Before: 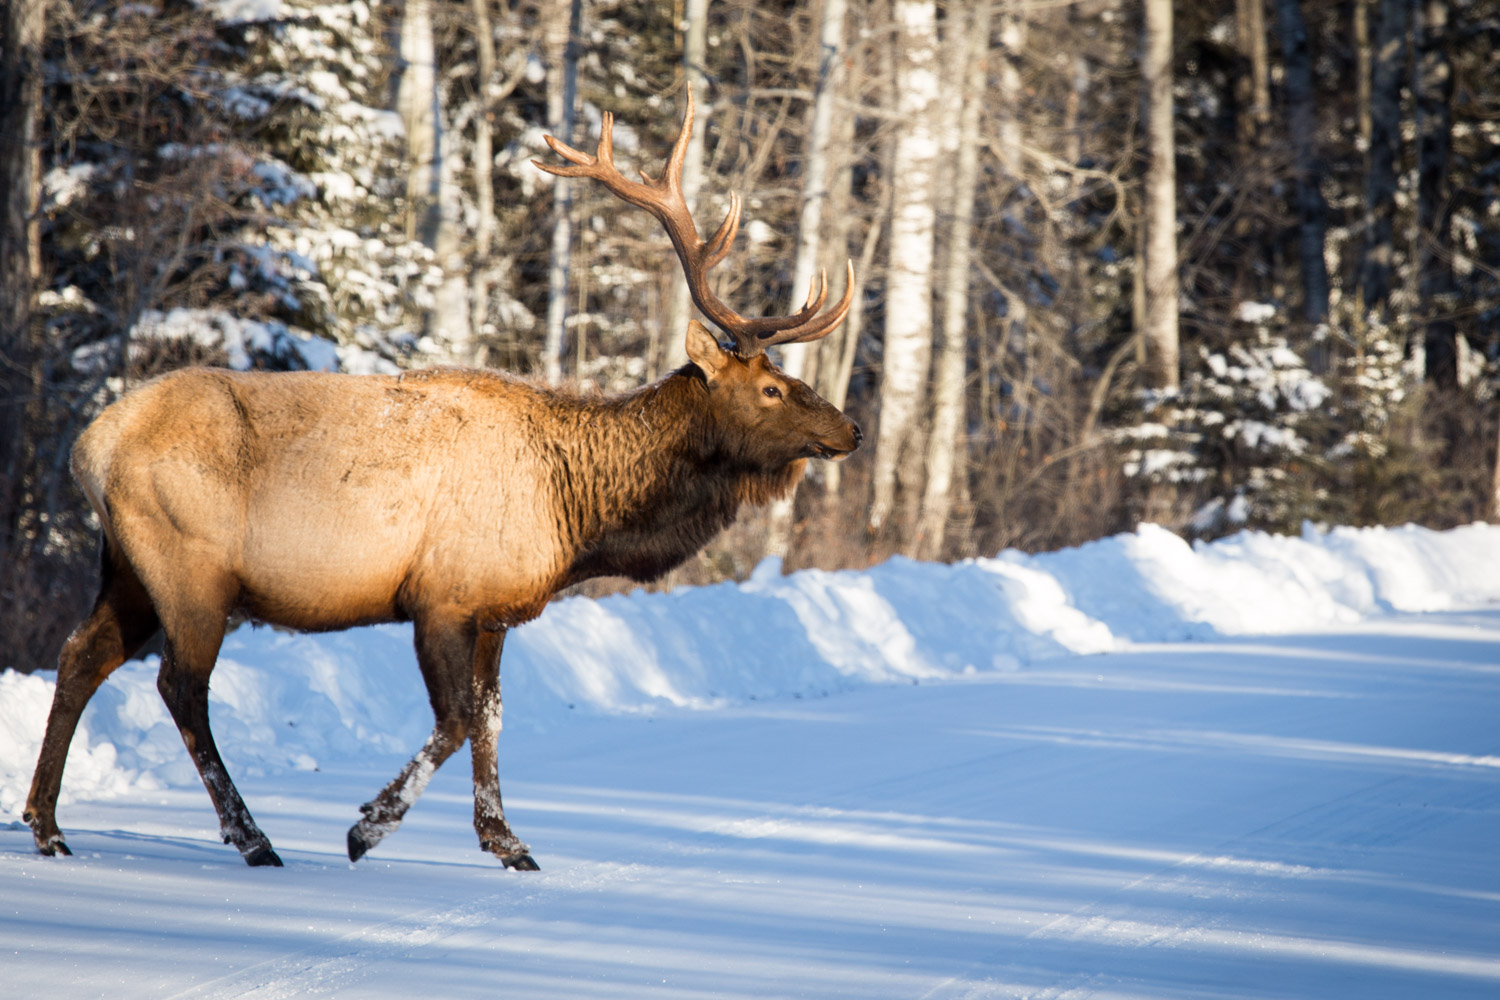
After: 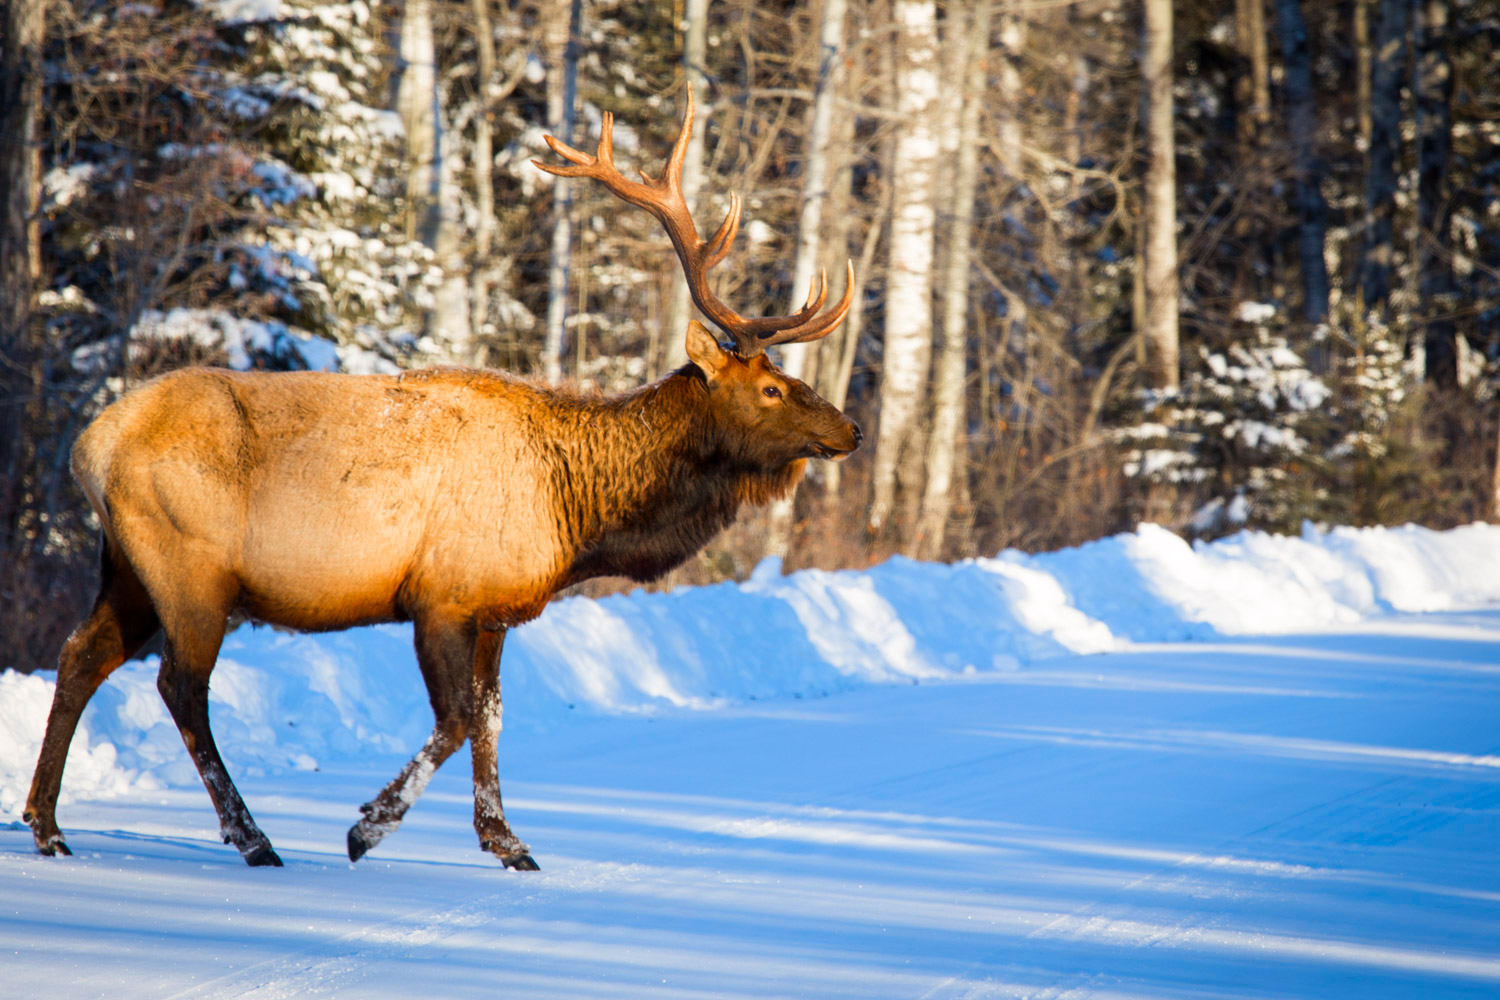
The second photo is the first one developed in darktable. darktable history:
color zones: curves: ch0 [(0, 0.5) (0.143, 0.5) (0.286, 0.456) (0.429, 0.5) (0.571, 0.5) (0.714, 0.5) (0.857, 0.5) (1, 0.5)]; ch1 [(0, 0.5) (0.143, 0.5) (0.286, 0.422) (0.429, 0.5) (0.571, 0.5) (0.714, 0.5) (0.857, 0.5) (1, 0.5)]
contrast brightness saturation: saturation 0.52
